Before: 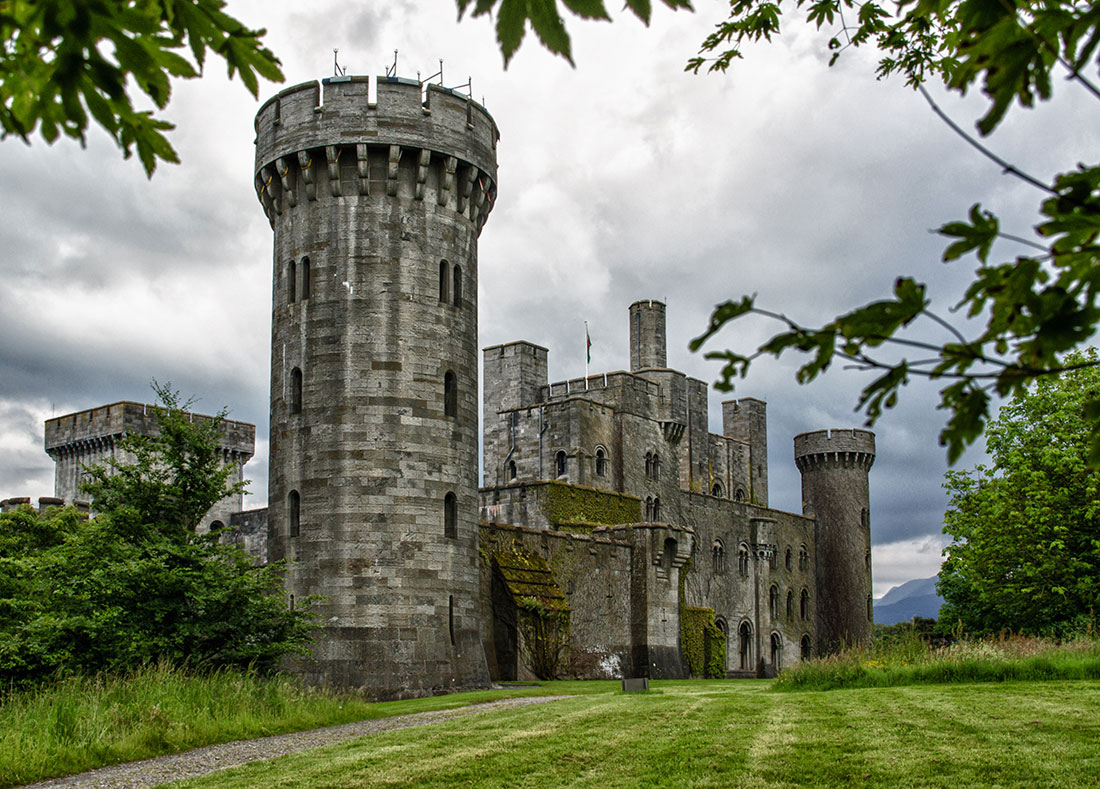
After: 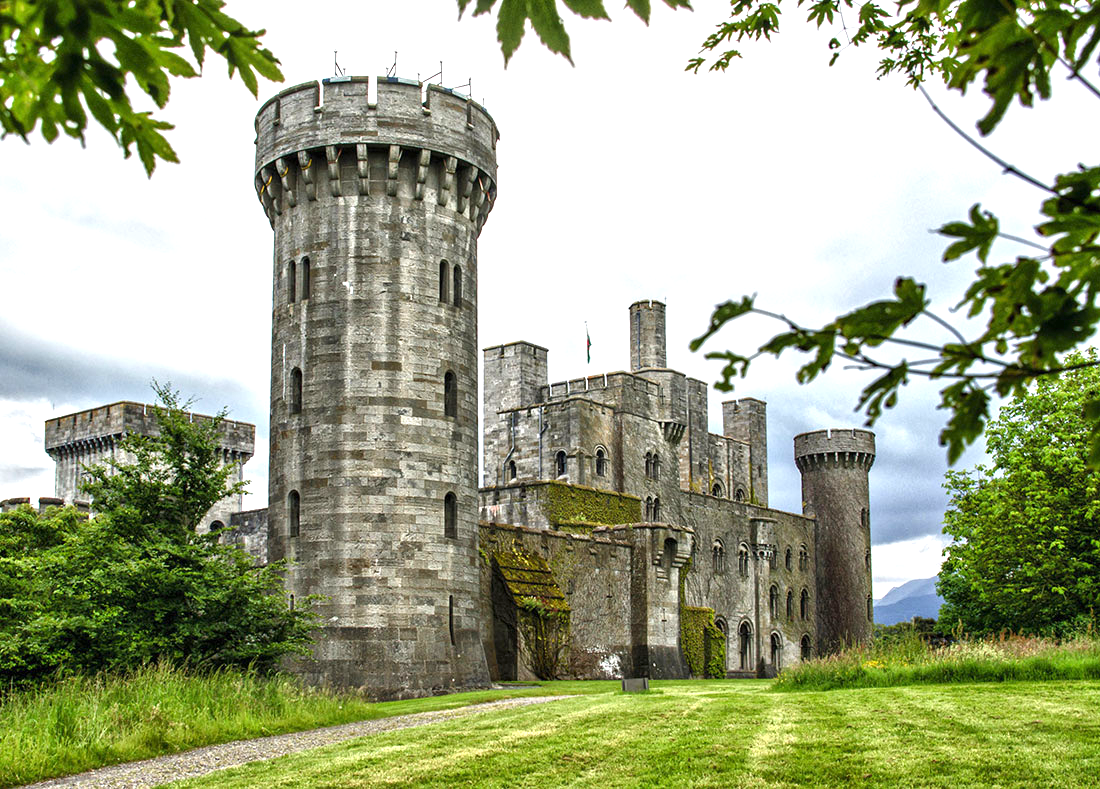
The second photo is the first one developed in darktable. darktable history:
exposure: exposure 1.159 EV, compensate highlight preservation false
